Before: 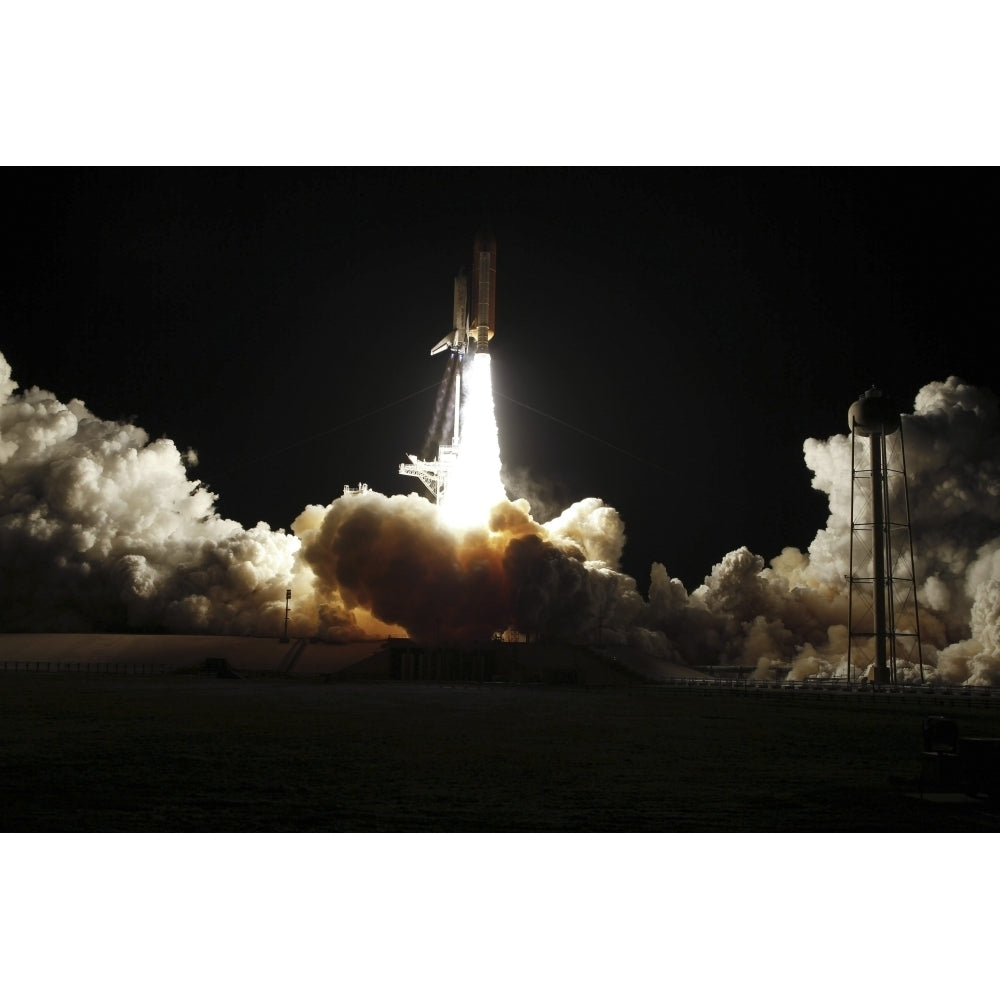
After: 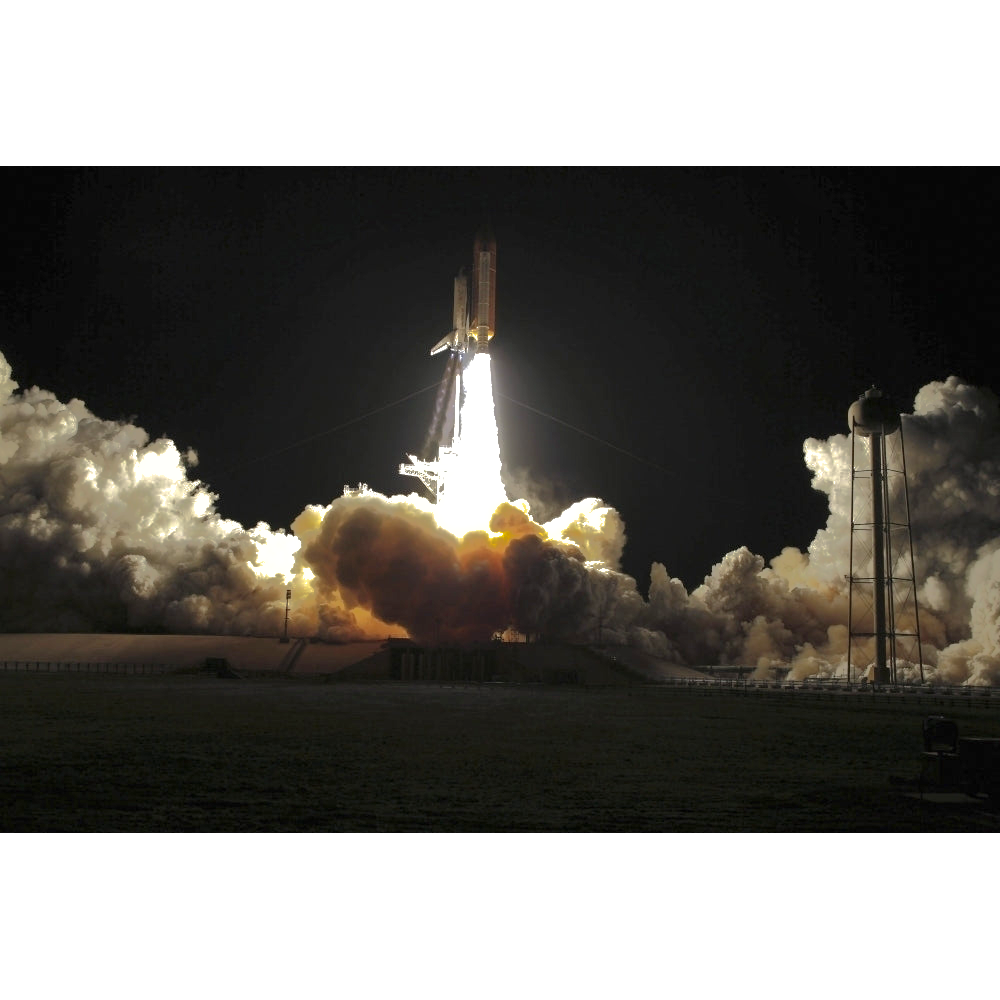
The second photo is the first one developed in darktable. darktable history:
shadows and highlights: shadows 38.91, highlights -75.46
exposure: black level correction 0, exposure 0.5 EV, compensate exposure bias true, compensate highlight preservation false
